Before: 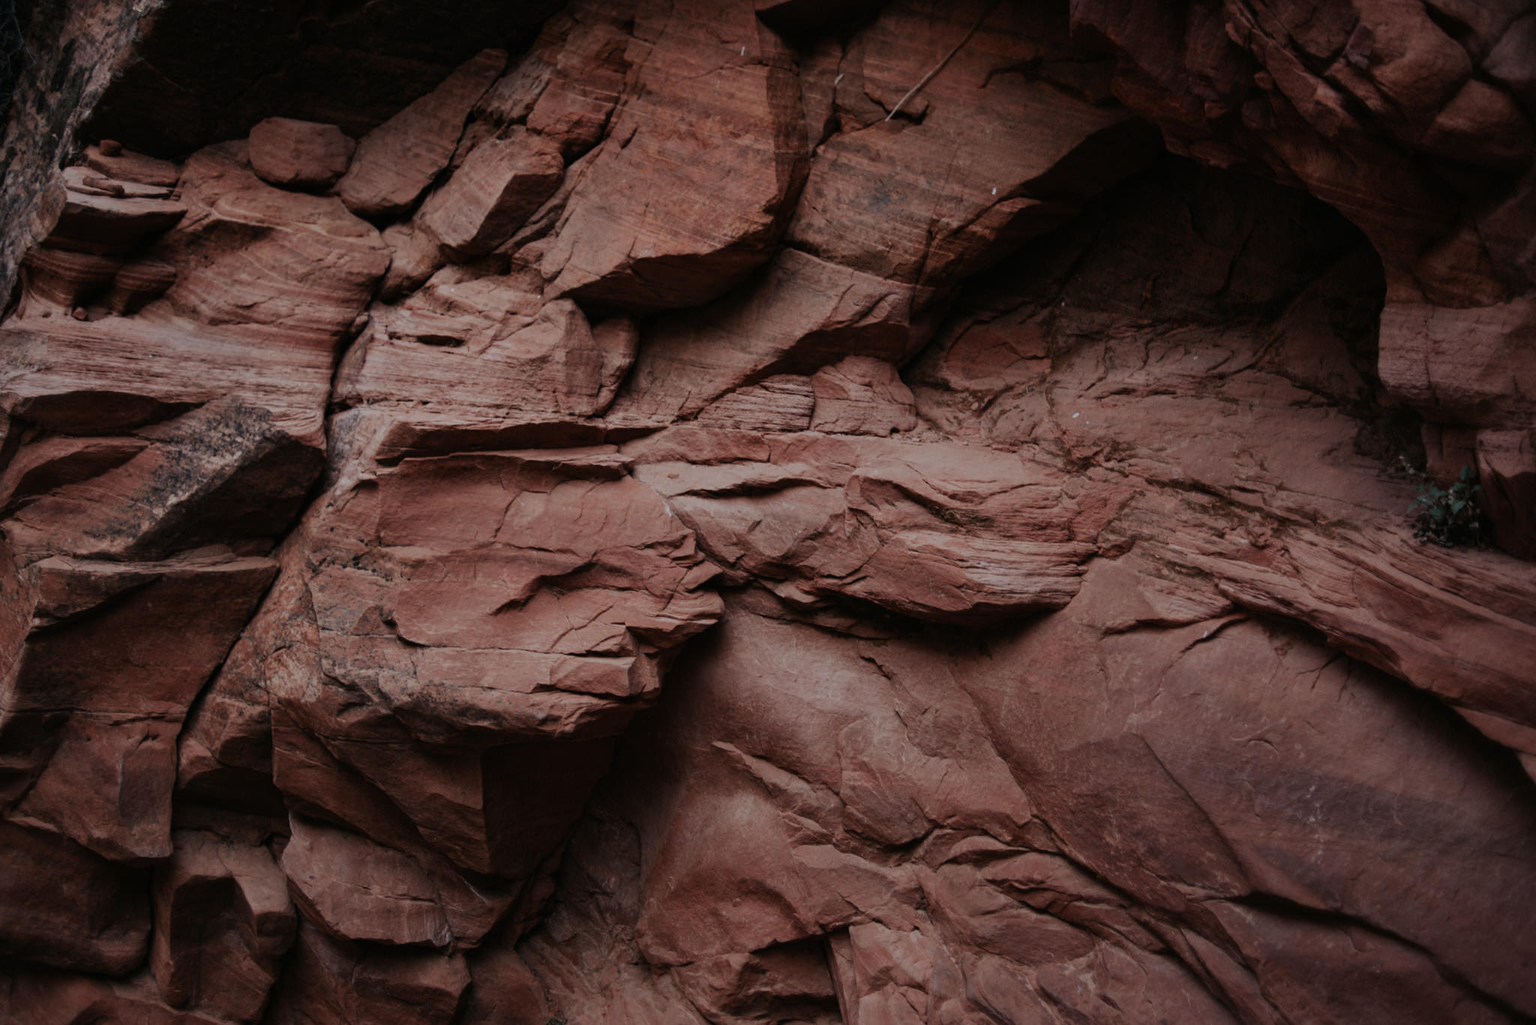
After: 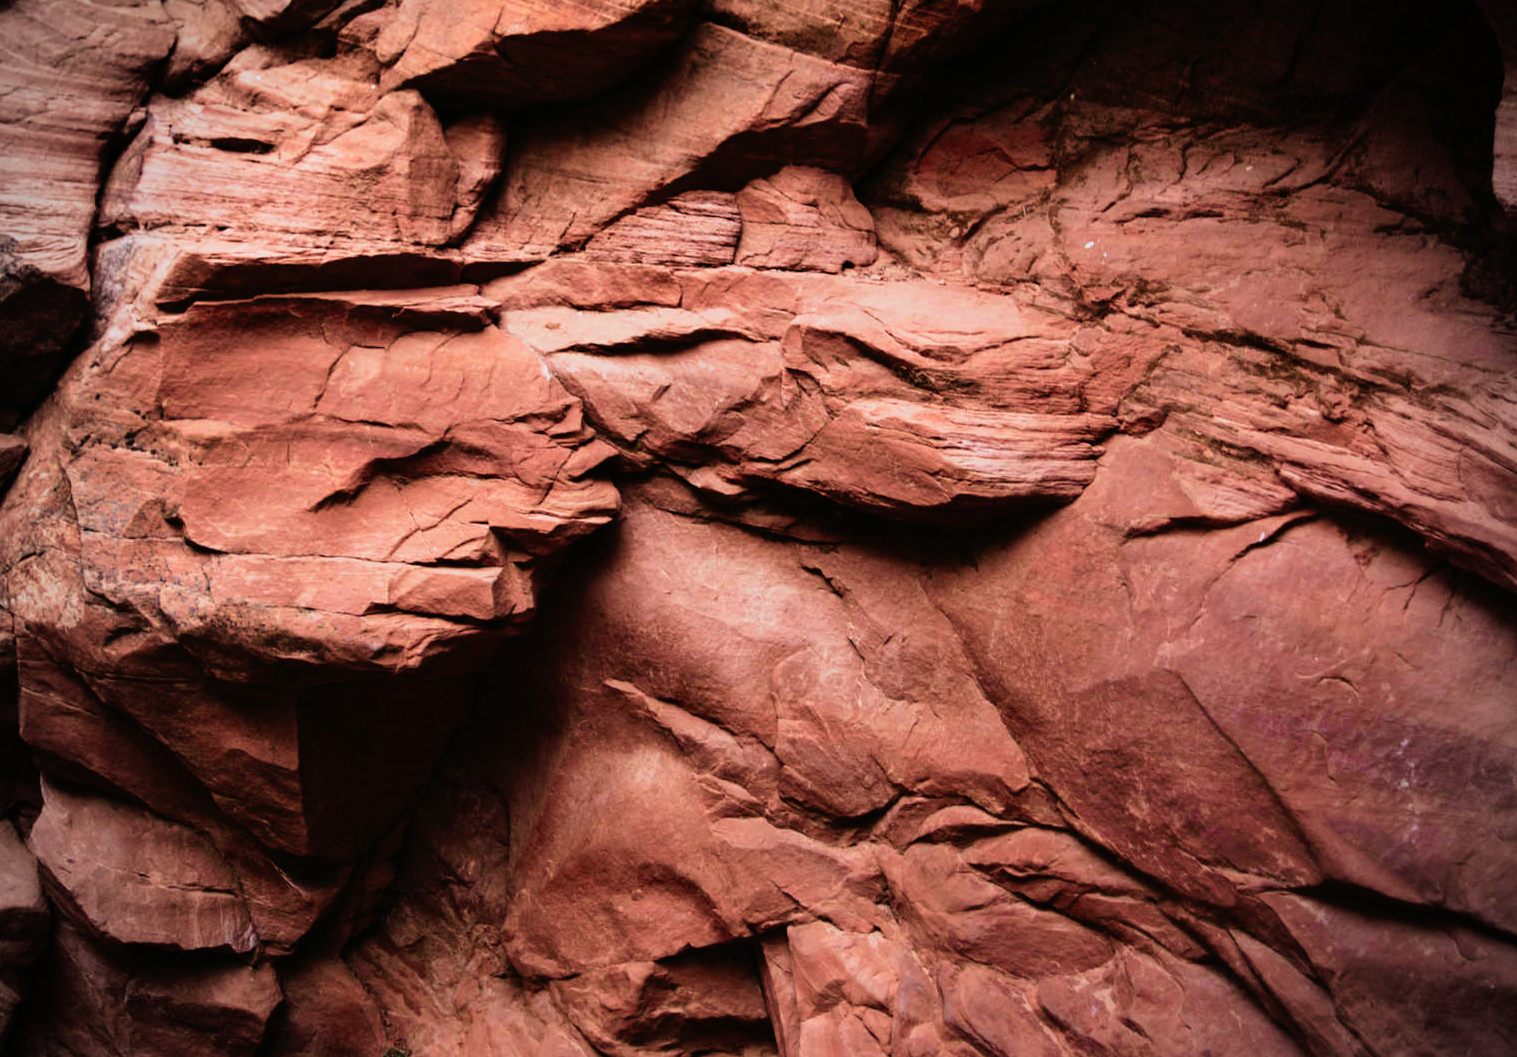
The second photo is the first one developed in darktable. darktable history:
base curve: curves: ch0 [(0, 0) (0.012, 0.01) (0.073, 0.168) (0.31, 0.711) (0.645, 0.957) (1, 1)], preserve colors none
velvia: strength 75%
vignetting: fall-off radius 44.68%
crop: left 16.847%, top 22.674%, right 9.062%
